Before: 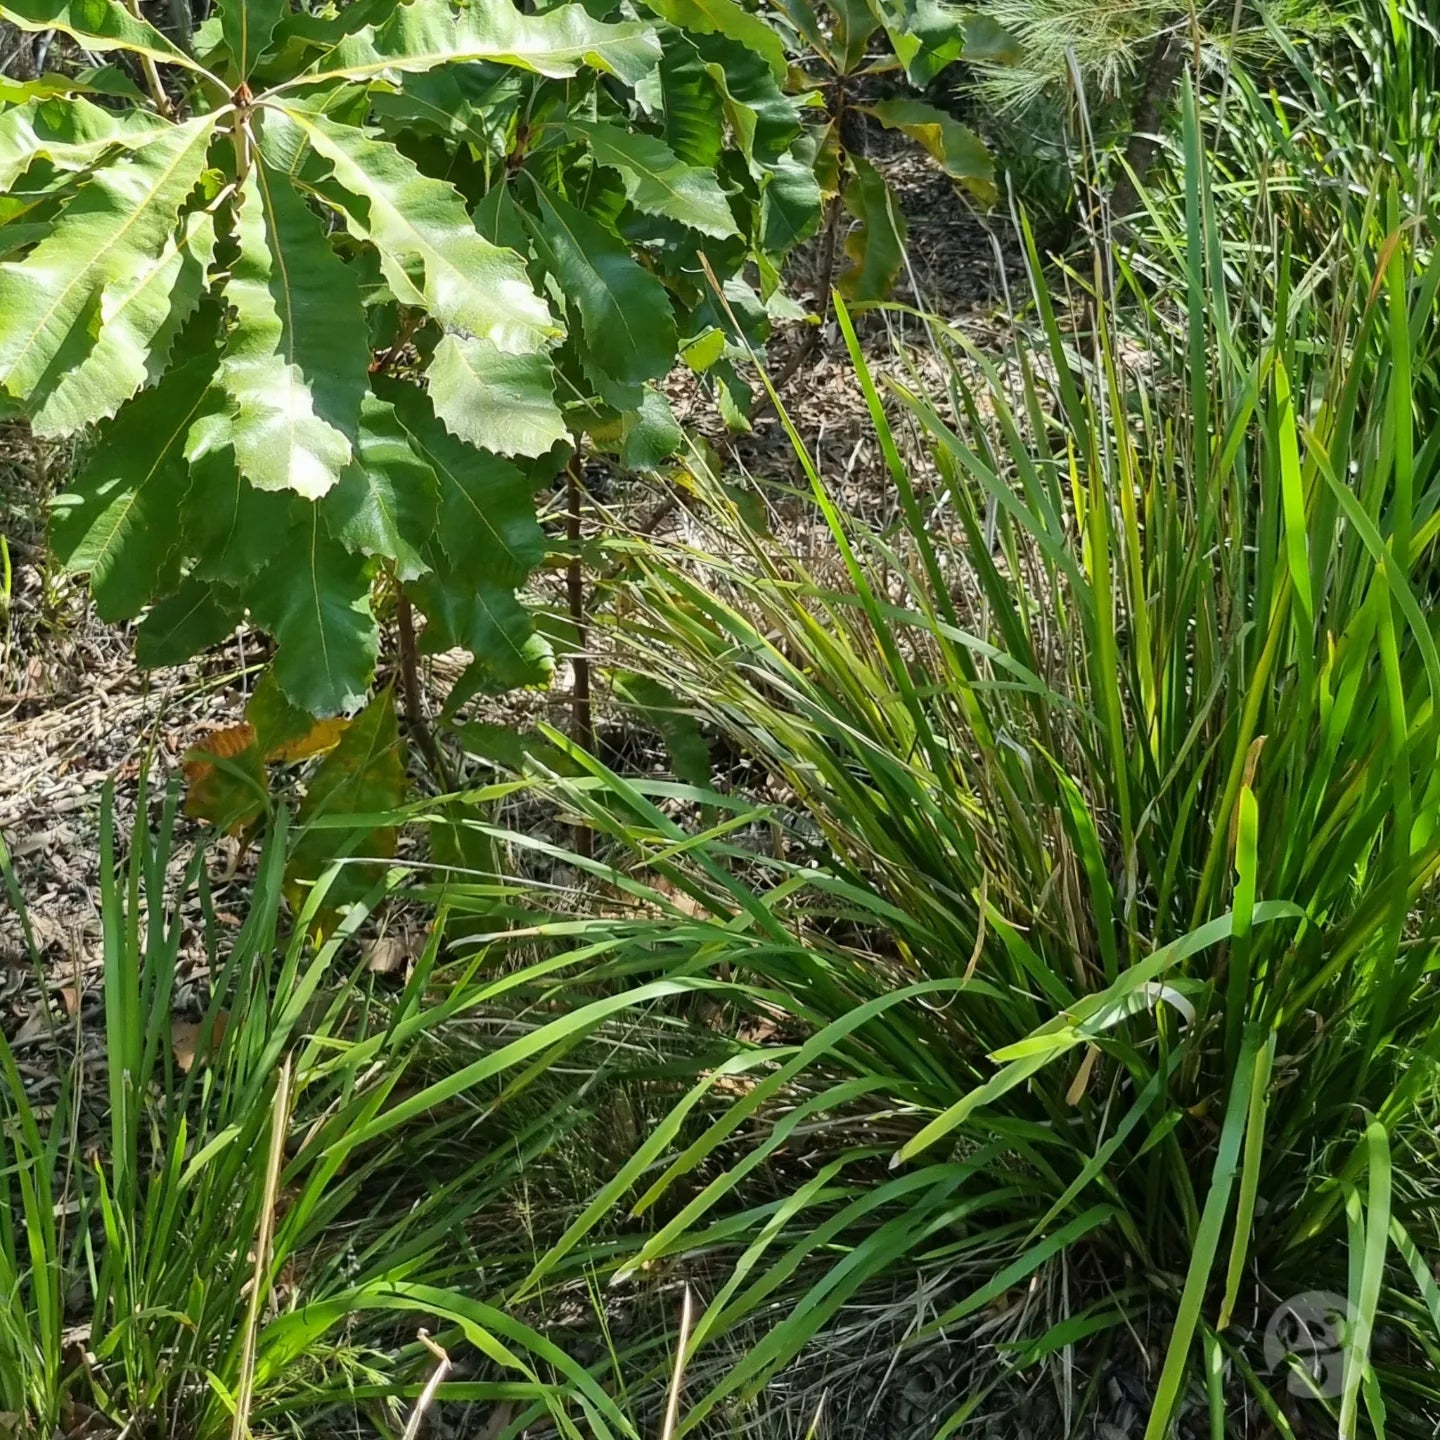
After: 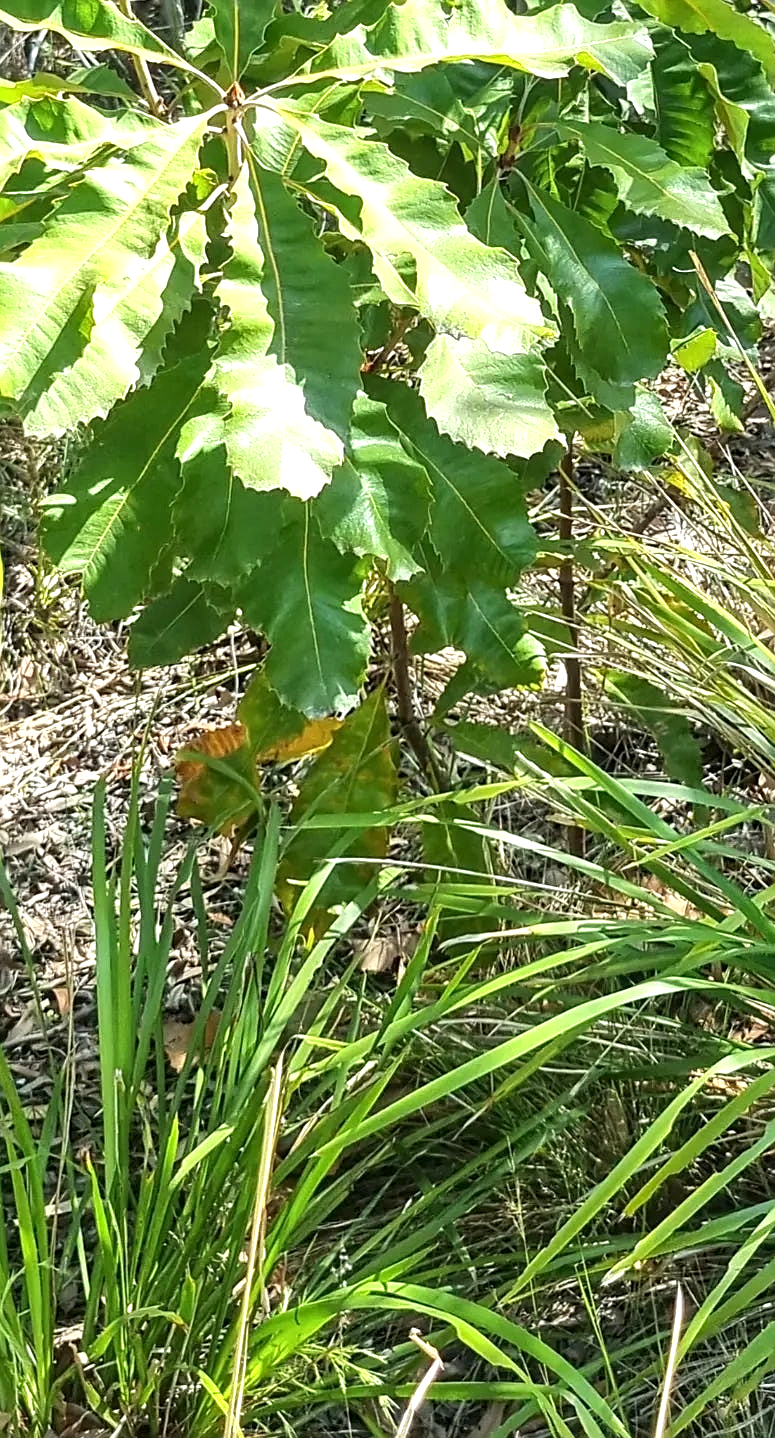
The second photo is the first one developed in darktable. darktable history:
exposure: black level correction 0, exposure 0.7 EV, compensate exposure bias true, compensate highlight preservation false
sharpen: on, module defaults
local contrast: on, module defaults
crop: left 0.587%, right 45.588%, bottom 0.086%
